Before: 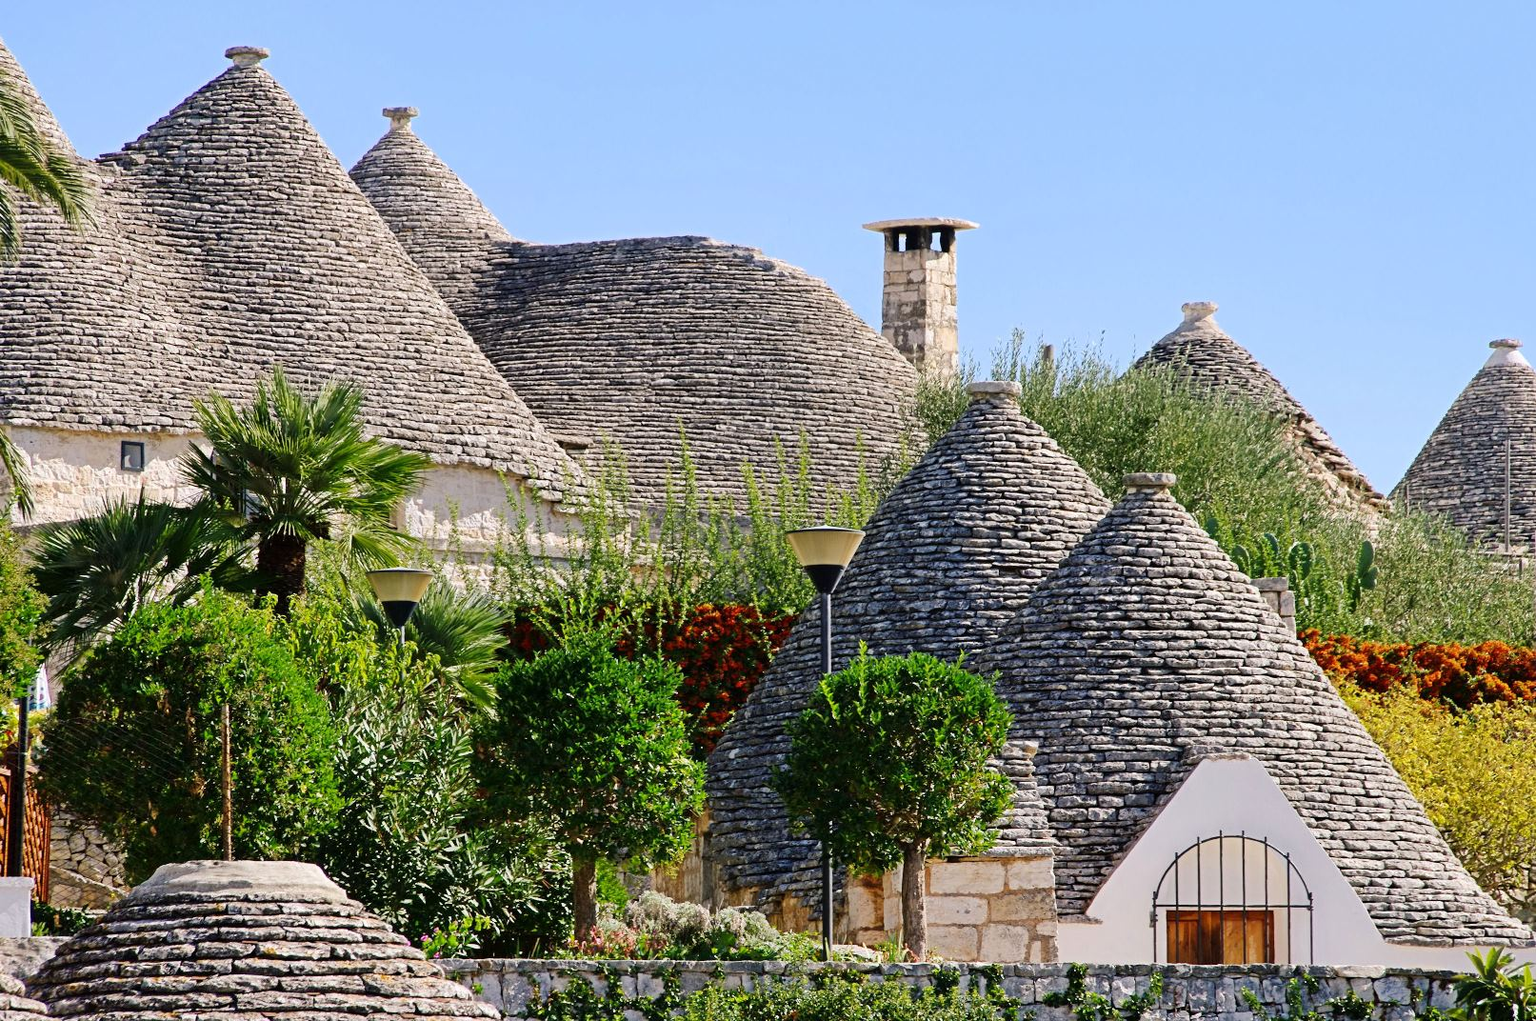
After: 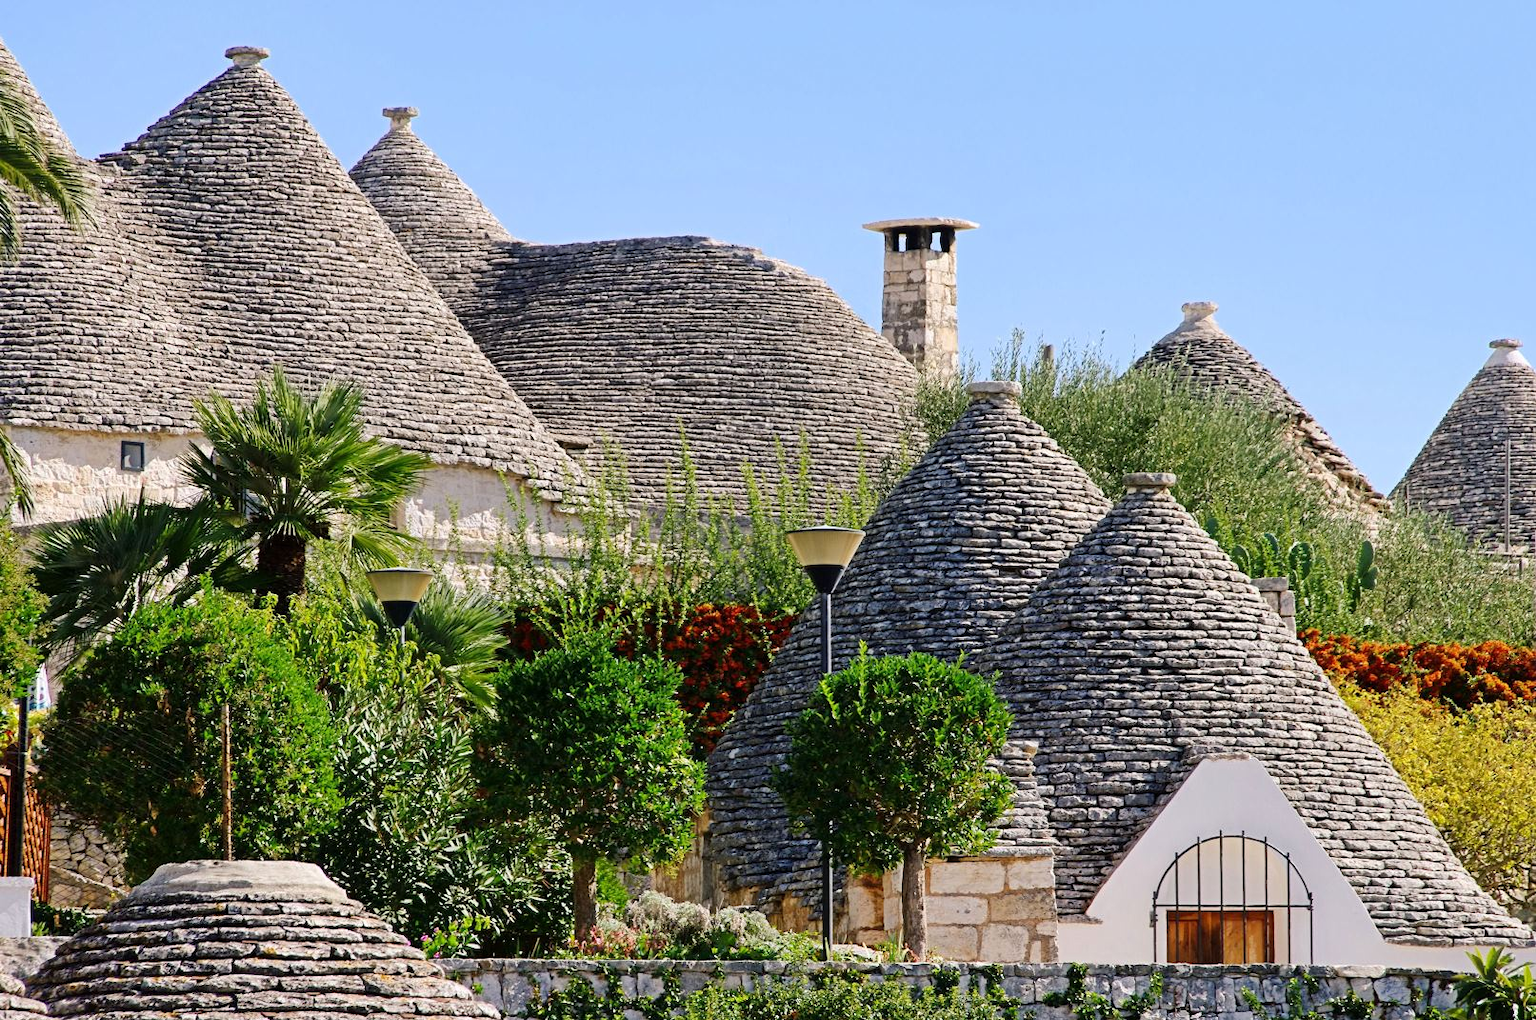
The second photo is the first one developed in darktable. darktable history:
local contrast: mode bilateral grid, contrast 16, coarseness 35, detail 104%, midtone range 0.2
